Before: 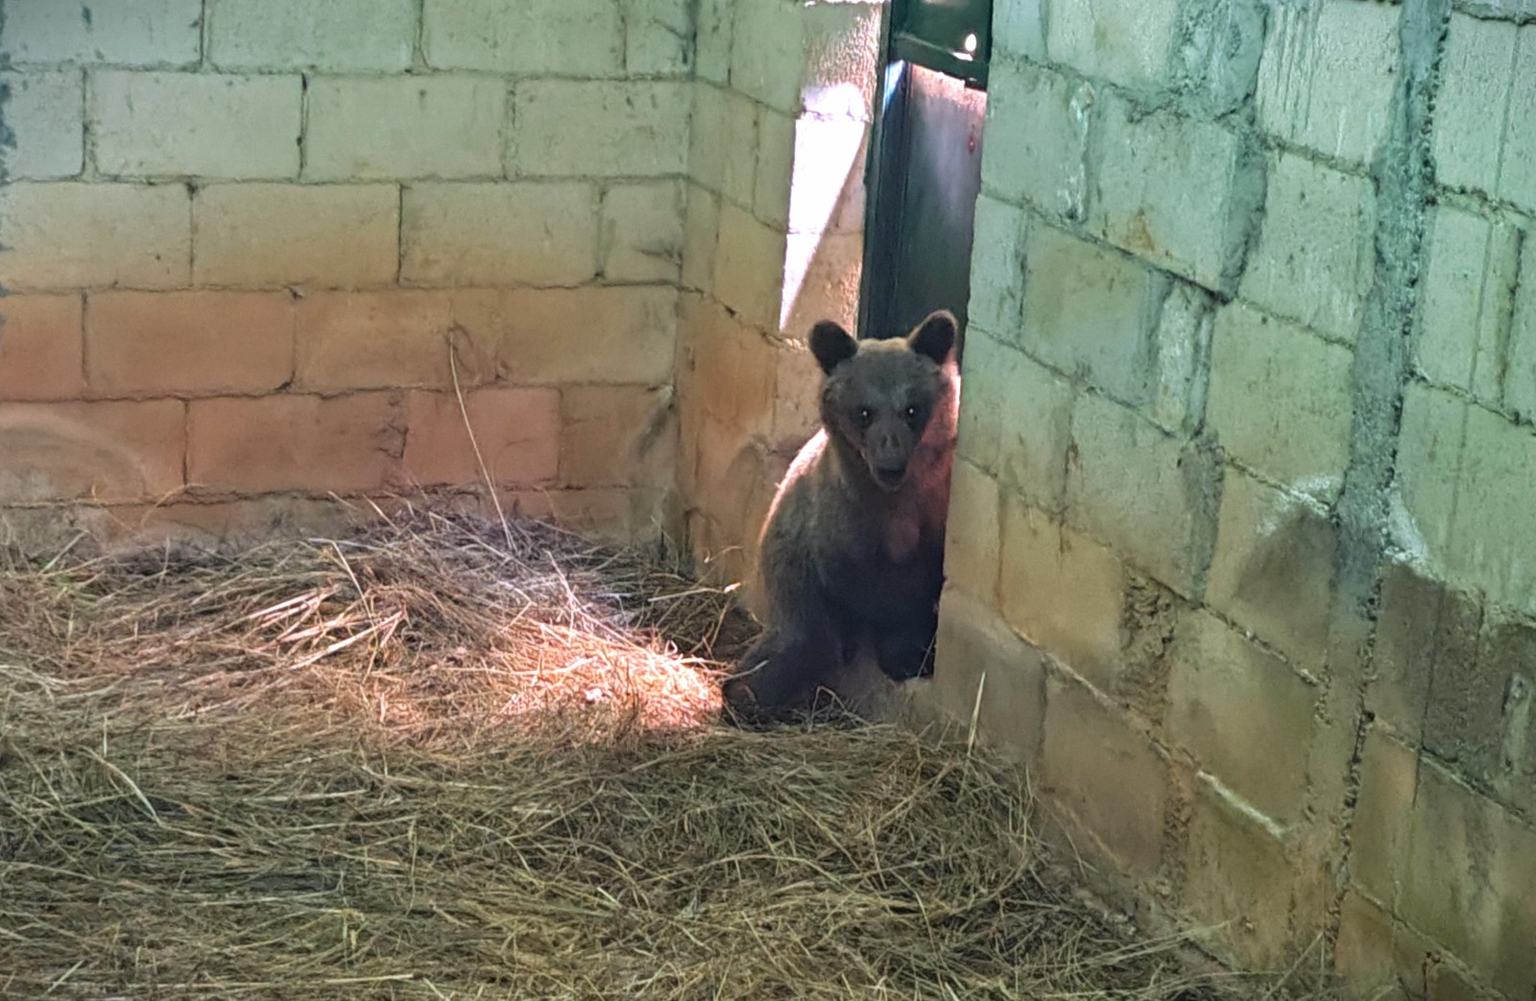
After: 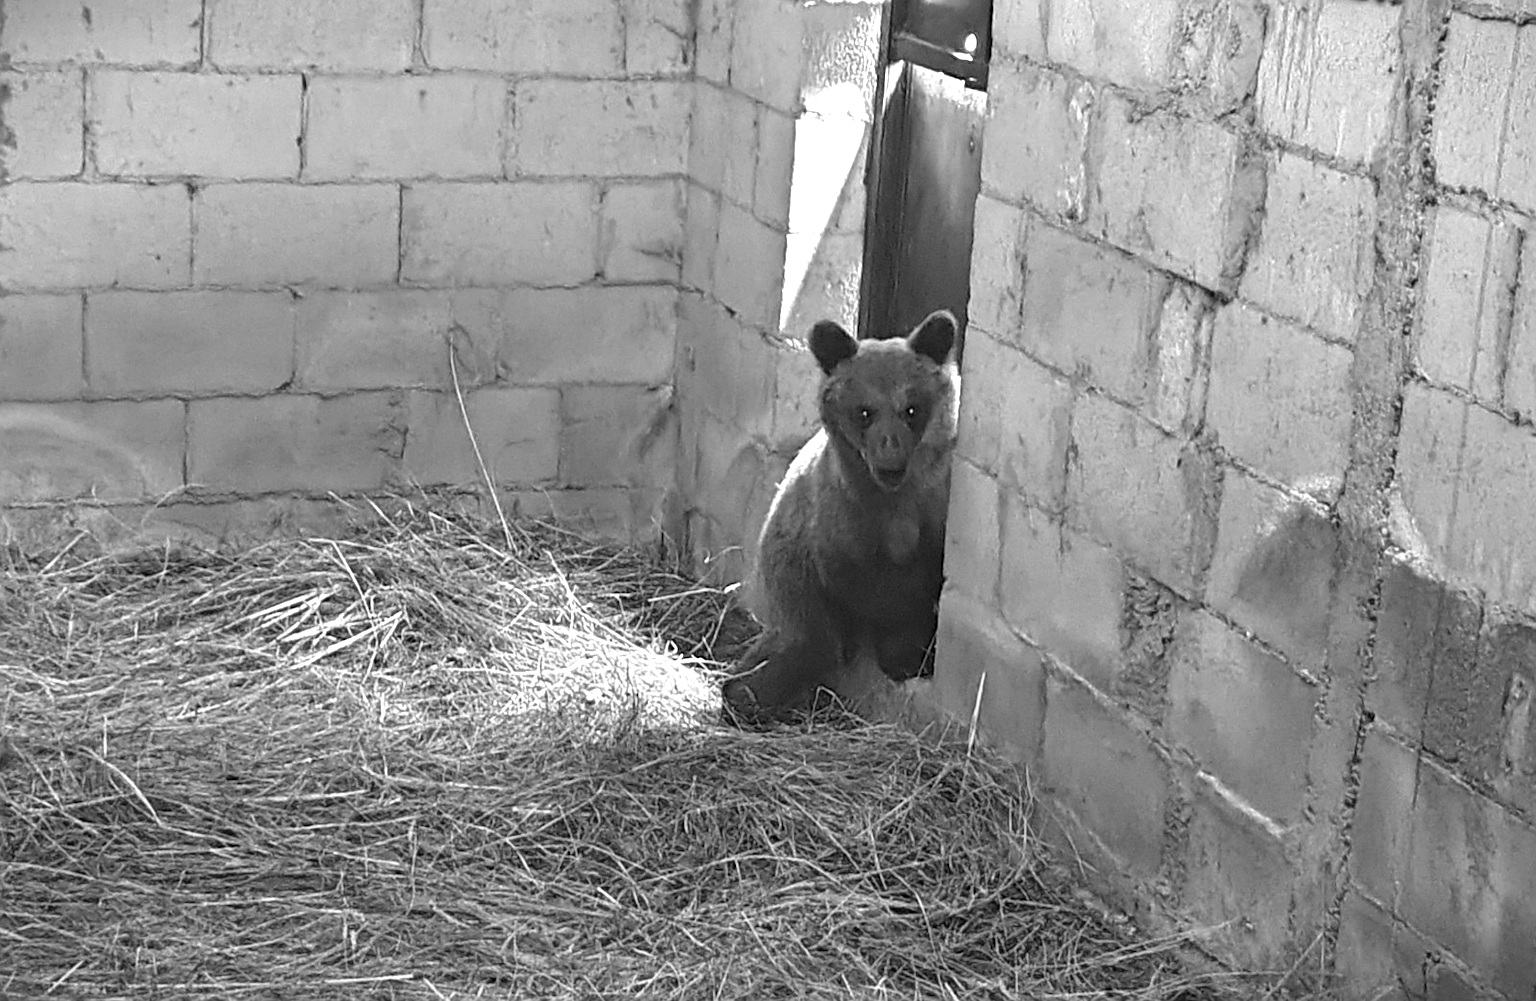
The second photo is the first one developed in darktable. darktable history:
color correction: highlights a* -15.58, highlights b* 40, shadows a* -40, shadows b* -26.18
monochrome: size 3.1
sharpen: on, module defaults
exposure: exposure 0.515 EV, compensate highlight preservation false
